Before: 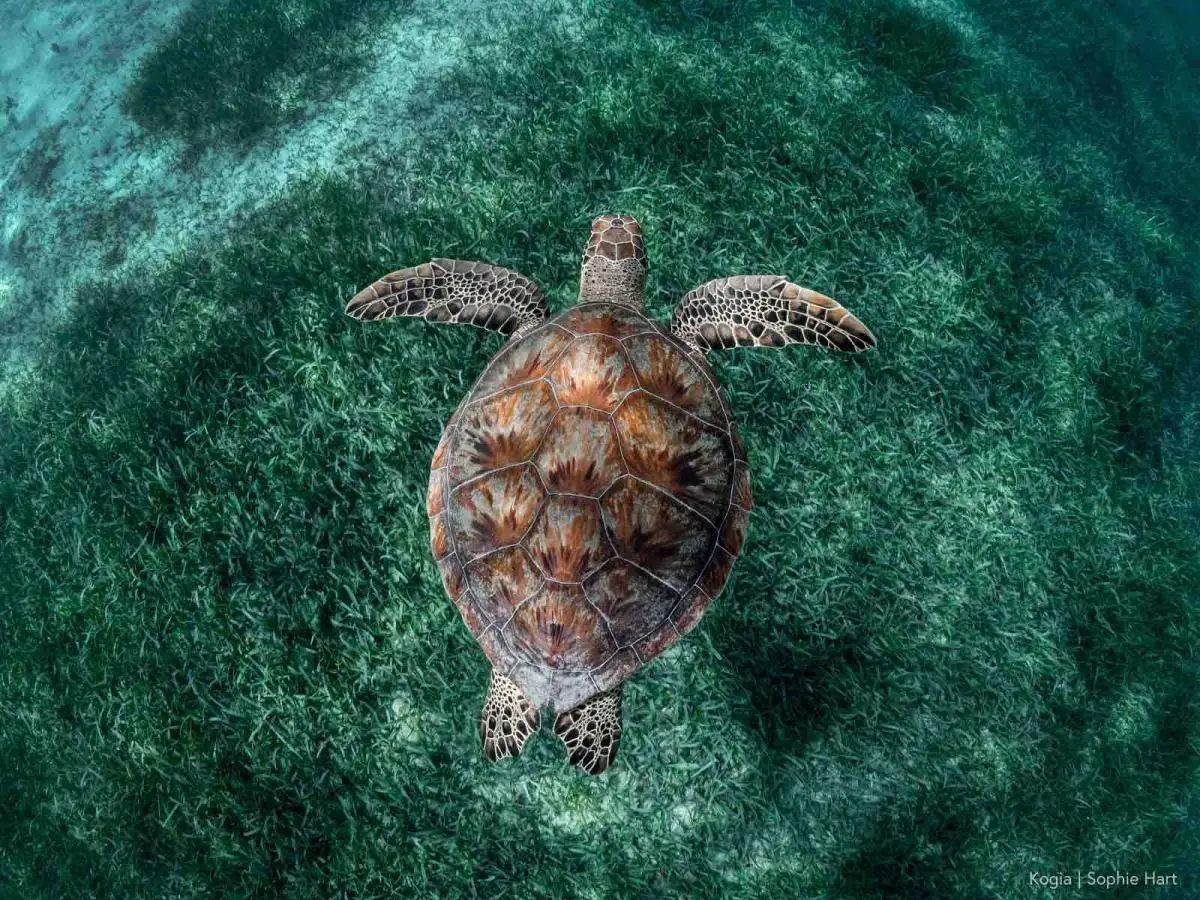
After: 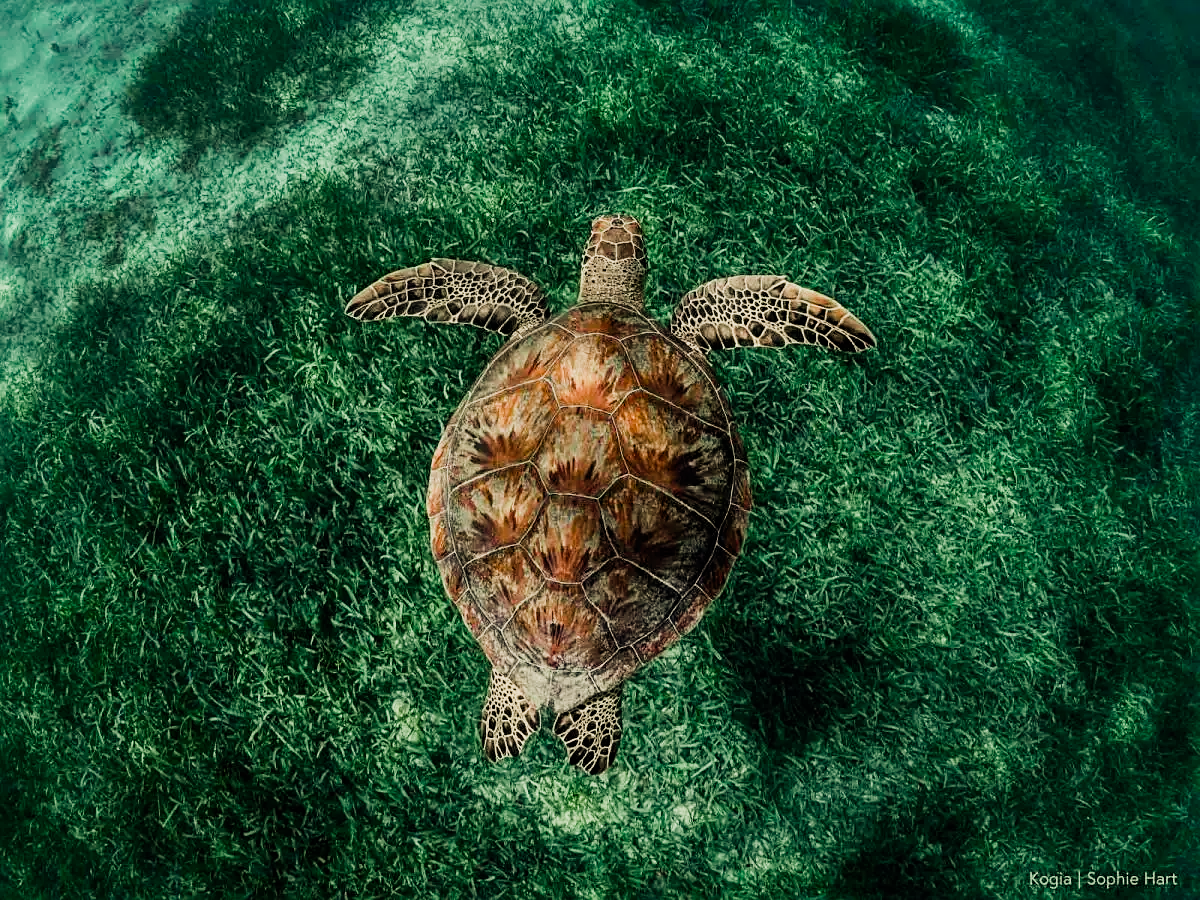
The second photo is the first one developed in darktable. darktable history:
sharpen: on, module defaults
white balance: red 1.08, blue 0.791
sigmoid: on, module defaults
